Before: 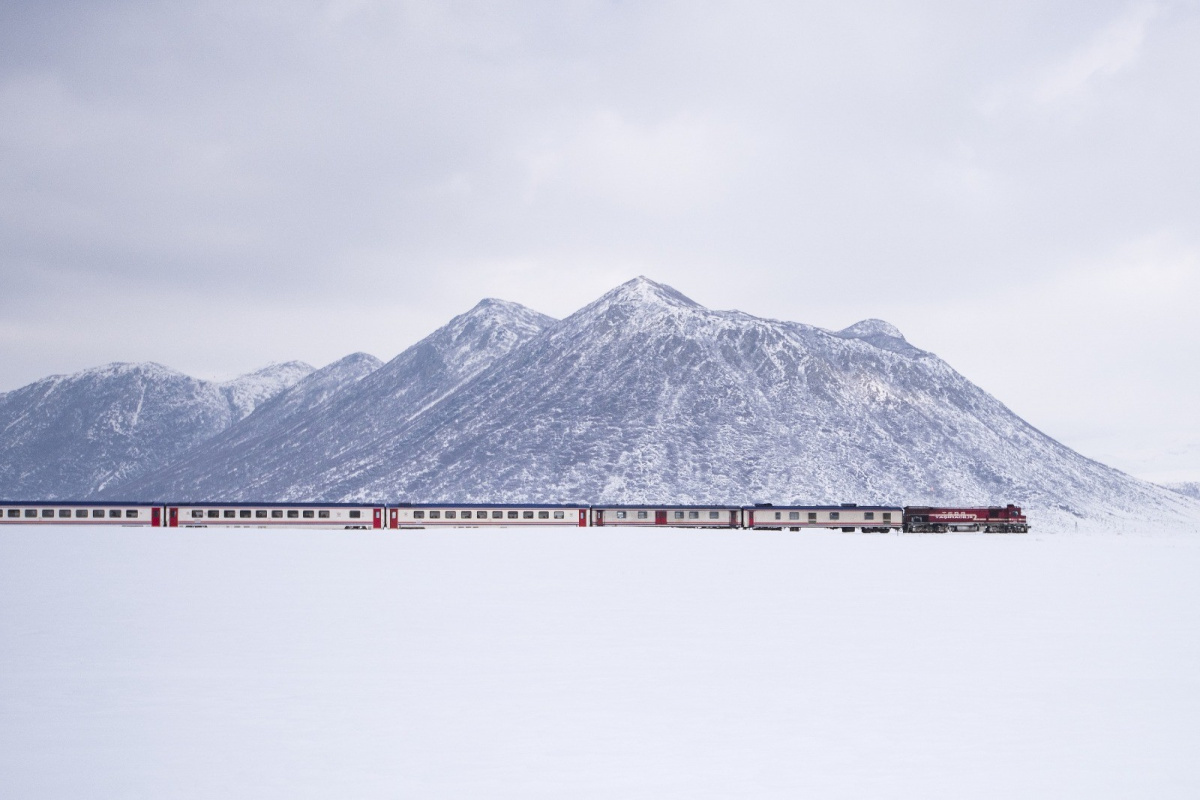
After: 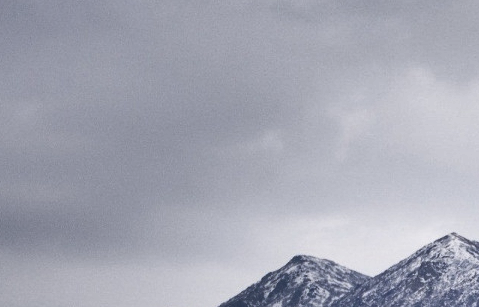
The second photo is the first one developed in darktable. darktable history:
haze removal: strength 0.293, distance 0.246, compatibility mode true, adaptive false
color zones: curves: ch2 [(0, 0.5) (0.143, 0.5) (0.286, 0.489) (0.415, 0.421) (0.571, 0.5) (0.714, 0.5) (0.857, 0.5) (1, 0.5)]
shadows and highlights: radius 106.68, shadows 40.46, highlights -71.79, highlights color adjustment 0.551%, low approximation 0.01, soften with gaussian
crop: left 15.724%, top 5.441%, right 44.358%, bottom 56.073%
